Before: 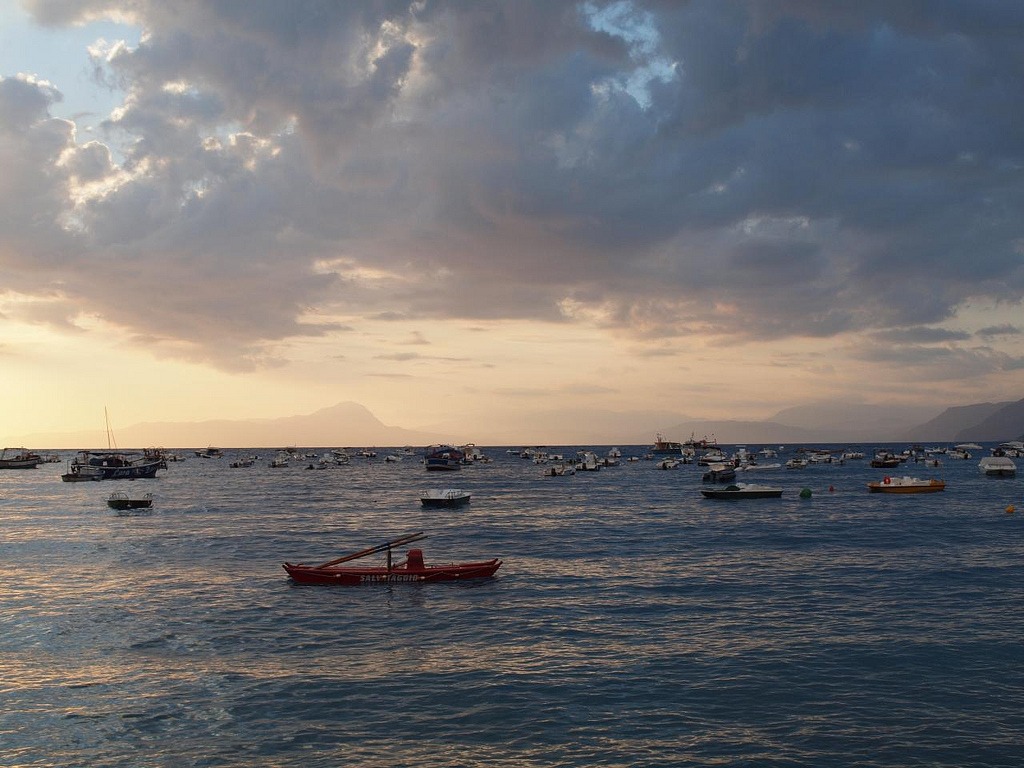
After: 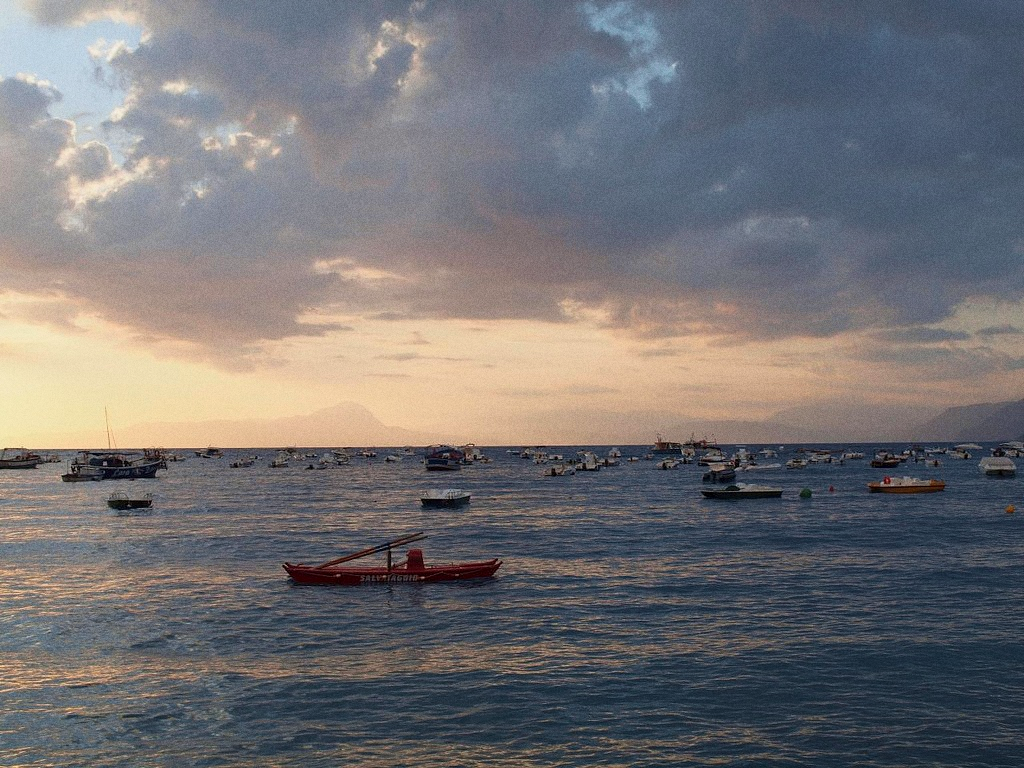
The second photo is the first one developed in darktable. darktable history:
tone curve: curves: ch0 [(0.013, 0) (0.061, 0.059) (0.239, 0.256) (0.502, 0.501) (0.683, 0.676) (0.761, 0.773) (0.858, 0.858) (0.987, 0.945)]; ch1 [(0, 0) (0.172, 0.123) (0.304, 0.267) (0.414, 0.395) (0.472, 0.473) (0.502, 0.502) (0.521, 0.528) (0.583, 0.595) (0.654, 0.673) (0.728, 0.761) (1, 1)]; ch2 [(0, 0) (0.411, 0.424) (0.485, 0.476) (0.502, 0.501) (0.553, 0.557) (0.57, 0.576) (1, 1)], color space Lab, independent channels, preserve colors none
grain: on, module defaults
